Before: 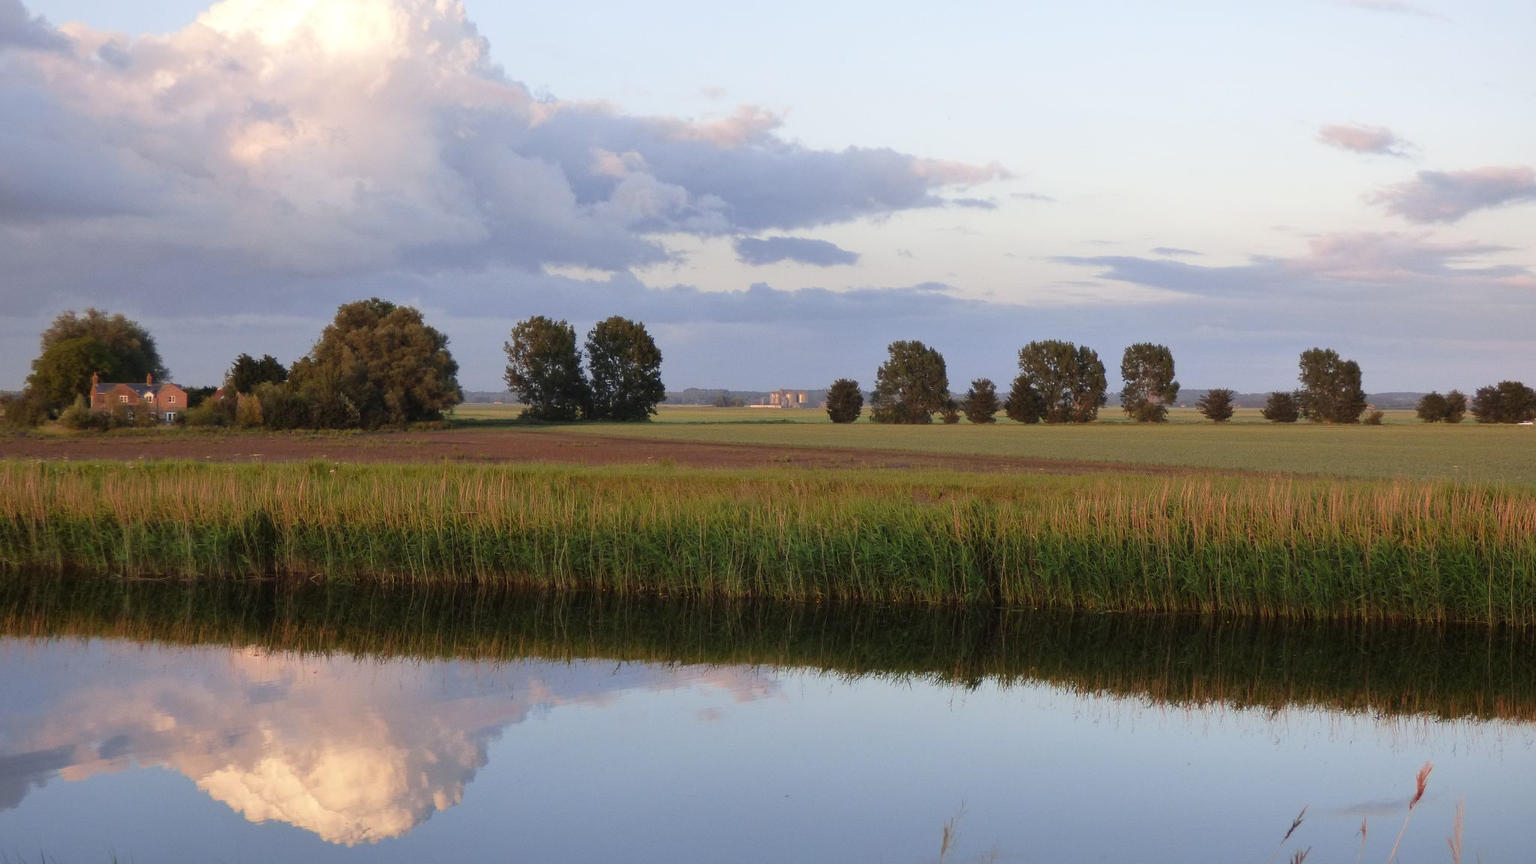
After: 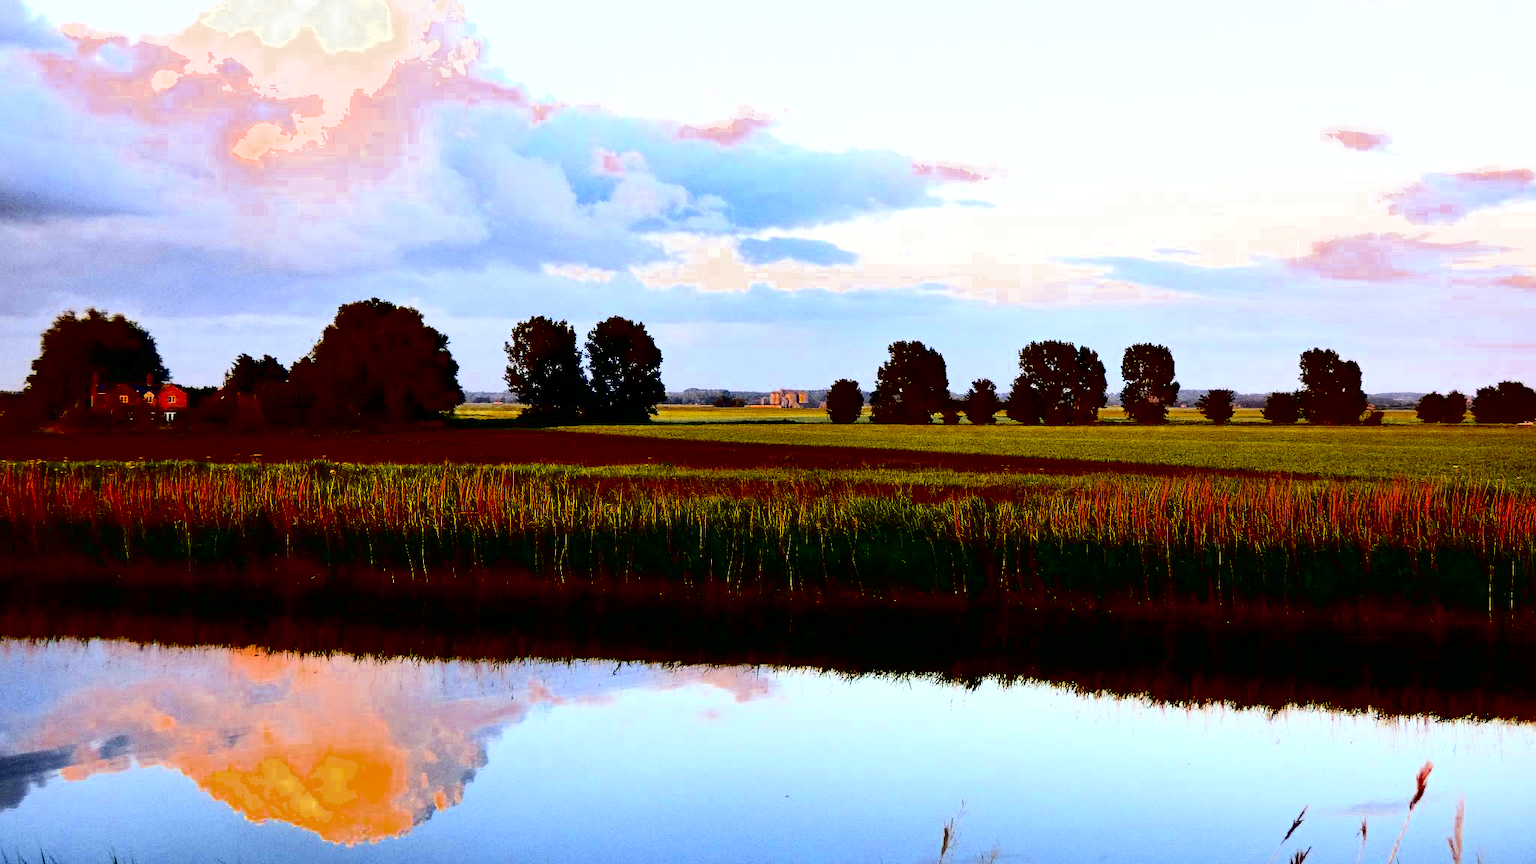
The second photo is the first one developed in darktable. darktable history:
contrast brightness saturation: contrast 0.778, brightness -0.991, saturation 0.997
exposure: exposure 0.662 EV, compensate exposure bias true, compensate highlight preservation false
shadows and highlights: soften with gaussian
color zones: curves: ch0 [(0.11, 0.396) (0.195, 0.36) (0.25, 0.5) (0.303, 0.412) (0.357, 0.544) (0.75, 0.5) (0.967, 0.328)]; ch1 [(0, 0.468) (0.112, 0.512) (0.202, 0.6) (0.25, 0.5) (0.307, 0.352) (0.357, 0.544) (0.75, 0.5) (0.963, 0.524)], mix 40.21%
